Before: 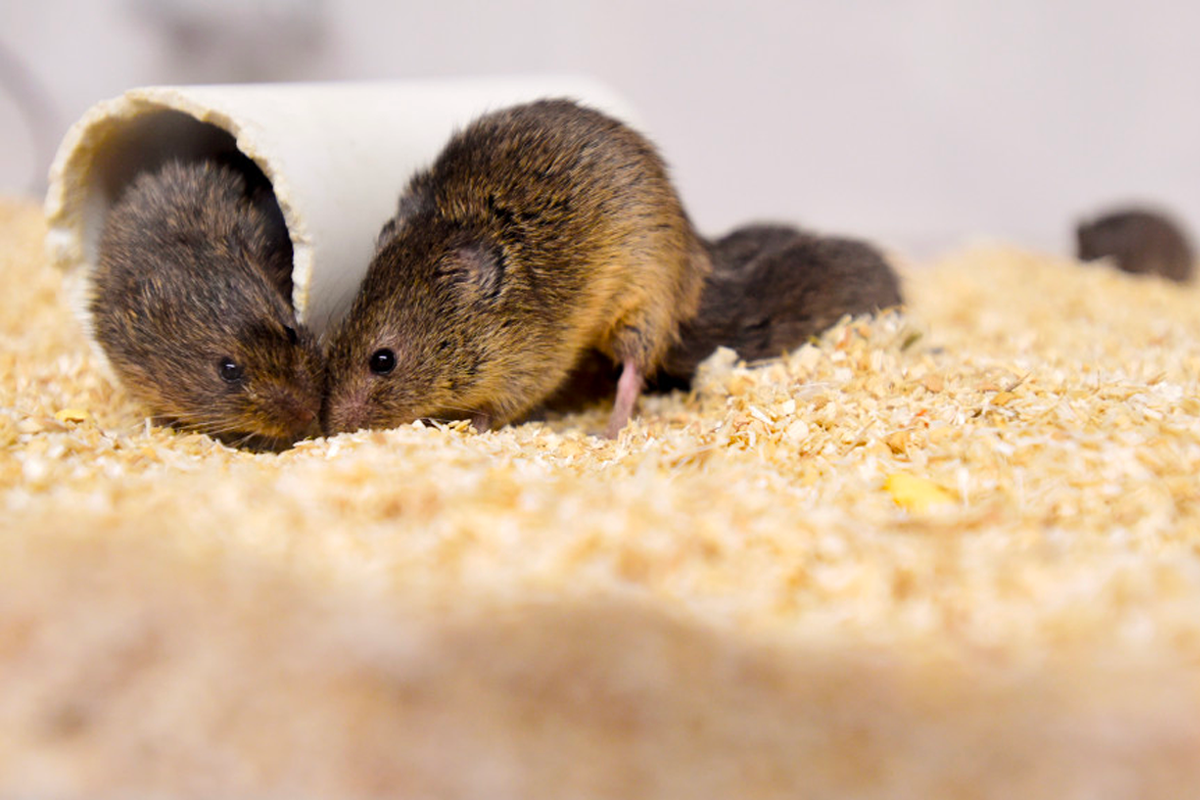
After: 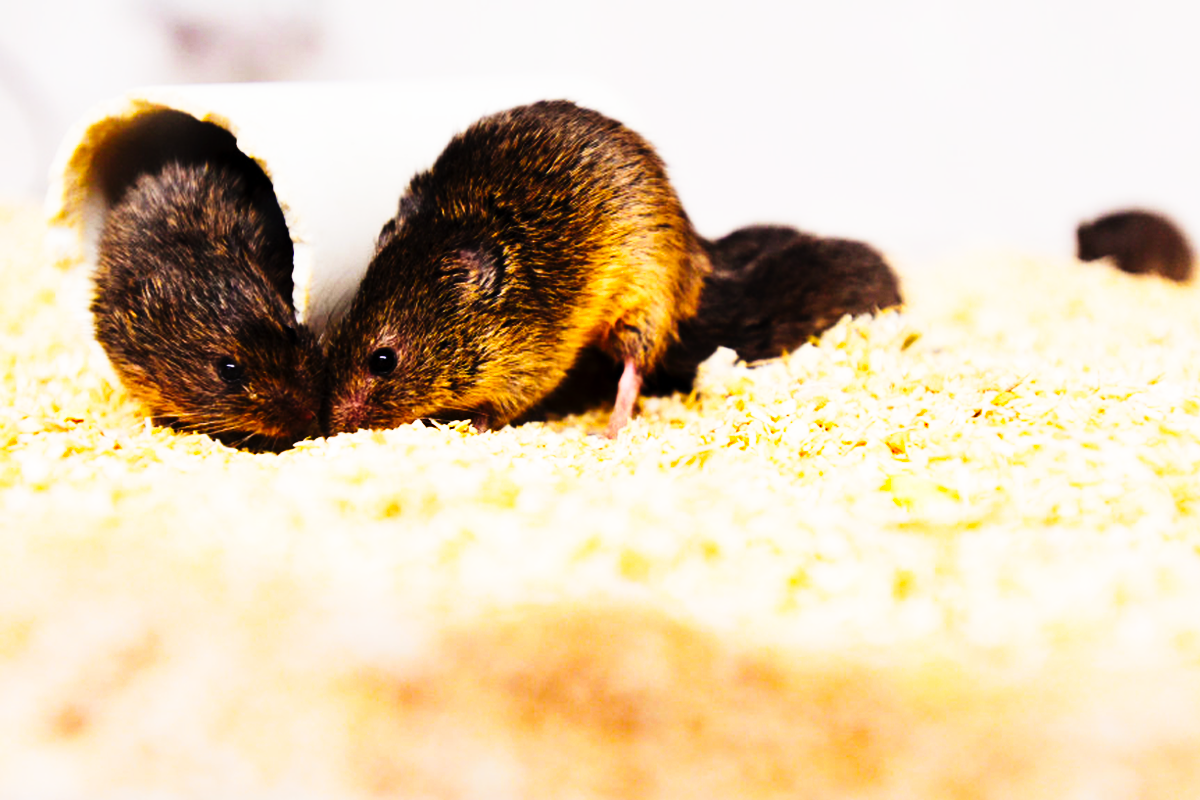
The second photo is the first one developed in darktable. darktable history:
tone curve: curves: ch0 [(0, 0) (0.003, 0.001) (0.011, 0.005) (0.025, 0.009) (0.044, 0.014) (0.069, 0.018) (0.1, 0.025) (0.136, 0.029) (0.177, 0.042) (0.224, 0.064) (0.277, 0.107) (0.335, 0.182) (0.399, 0.3) (0.468, 0.462) (0.543, 0.639) (0.623, 0.802) (0.709, 0.916) (0.801, 0.963) (0.898, 0.988) (1, 1)], preserve colors none
